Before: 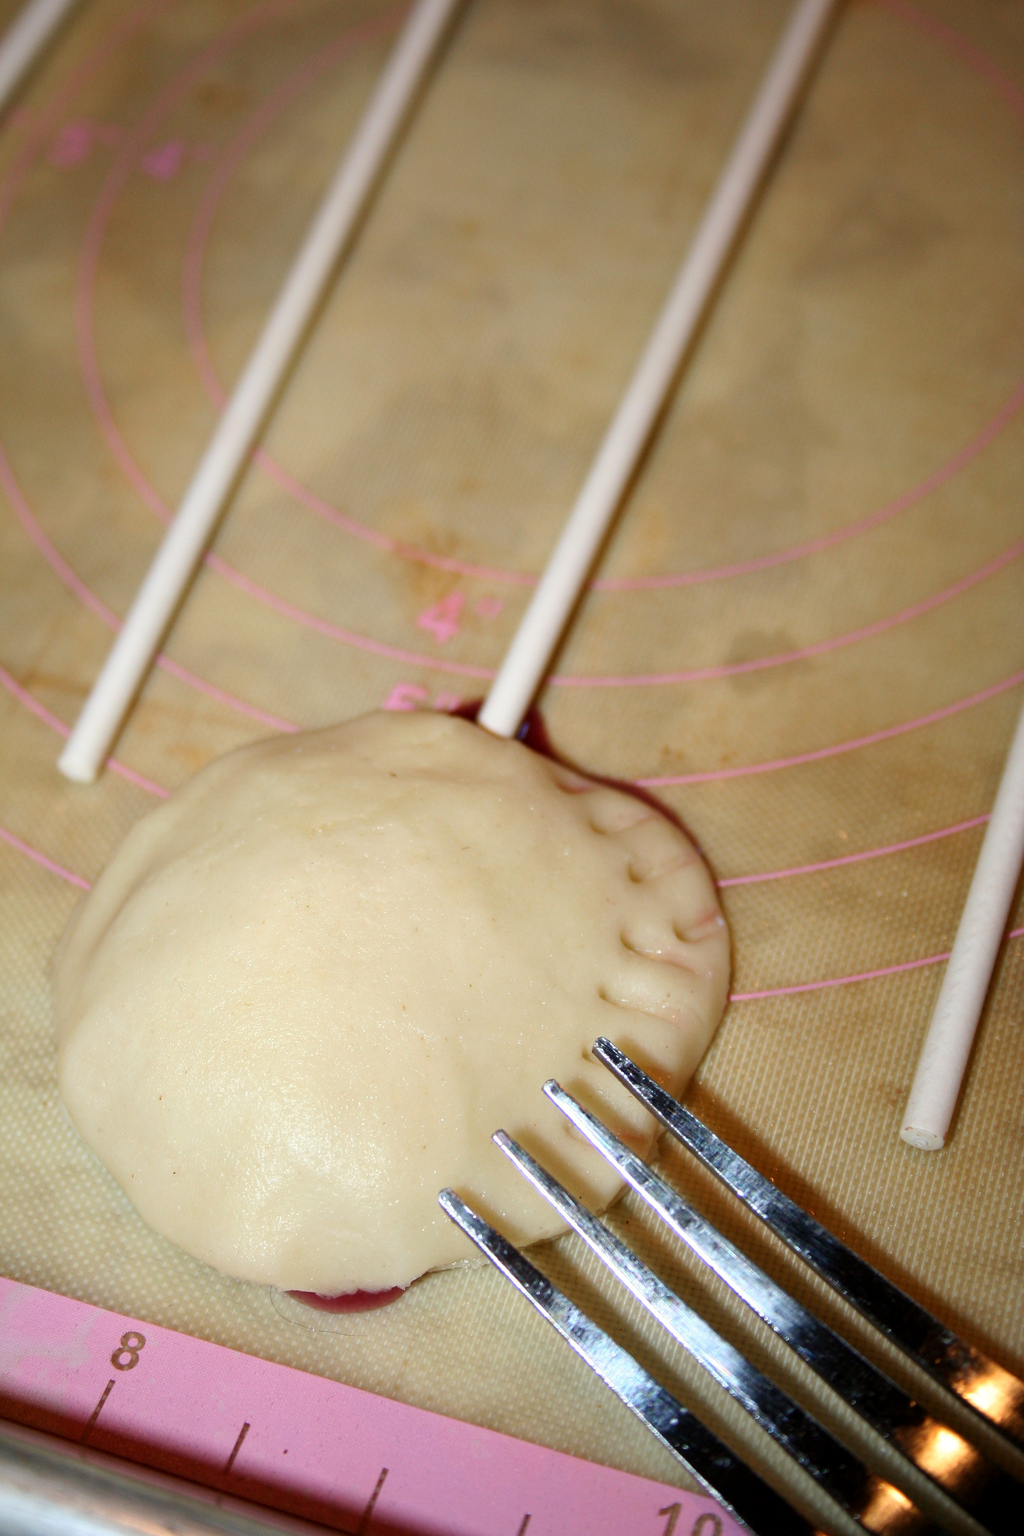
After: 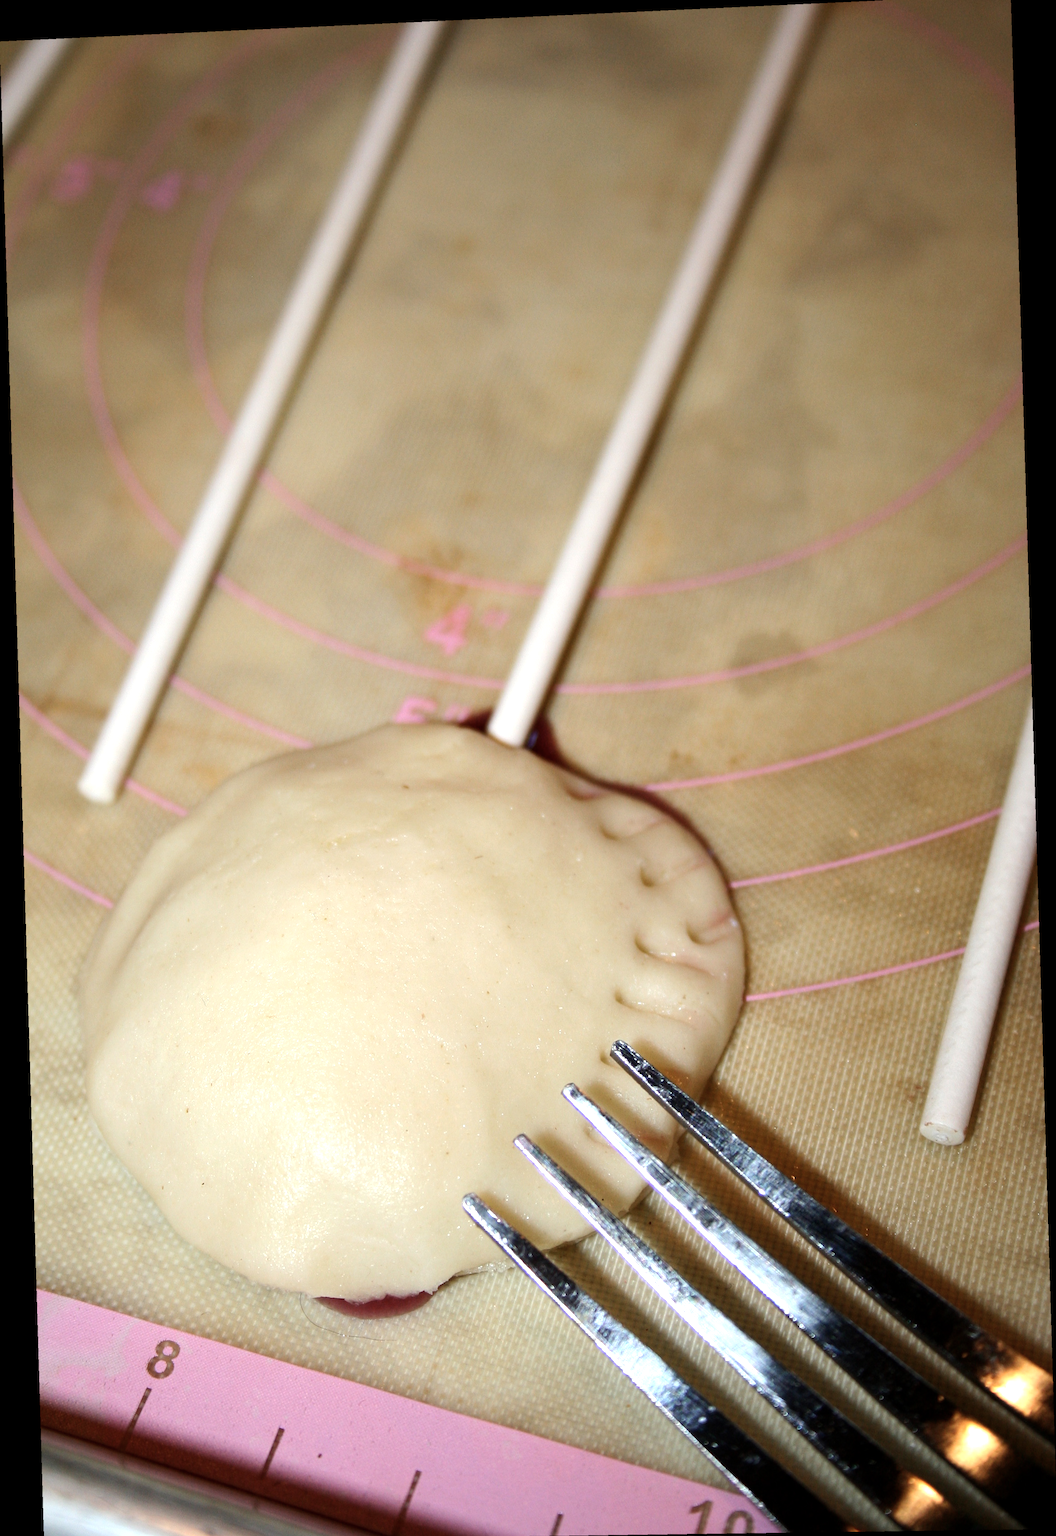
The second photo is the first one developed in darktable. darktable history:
rotate and perspective: rotation -2.22°, lens shift (horizontal) -0.022, automatic cropping off
crop and rotate: angle -0.5°
color contrast: green-magenta contrast 0.84, blue-yellow contrast 0.86
tone equalizer: -8 EV -0.417 EV, -7 EV -0.389 EV, -6 EV -0.333 EV, -5 EV -0.222 EV, -3 EV 0.222 EV, -2 EV 0.333 EV, -1 EV 0.389 EV, +0 EV 0.417 EV, edges refinement/feathering 500, mask exposure compensation -1.57 EV, preserve details no
